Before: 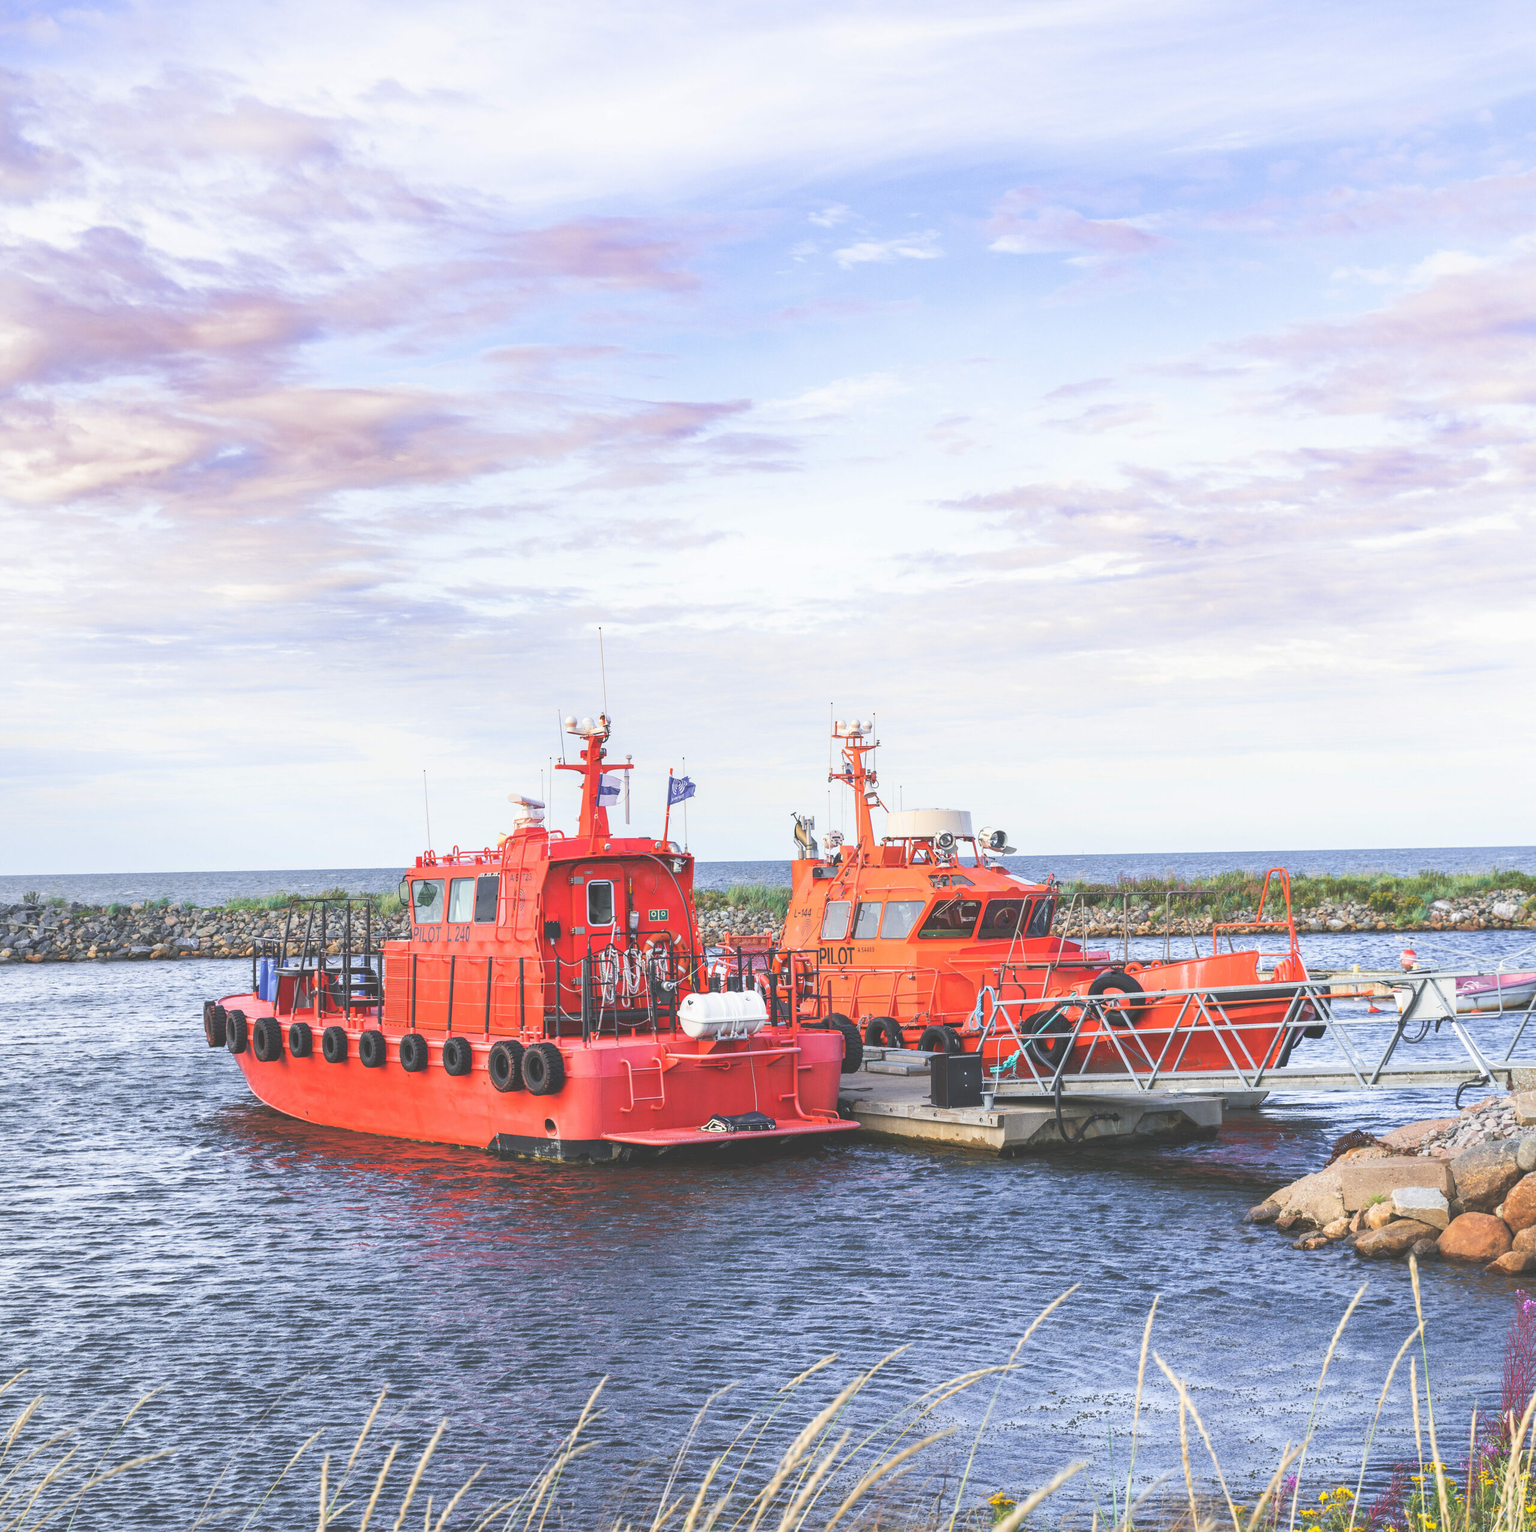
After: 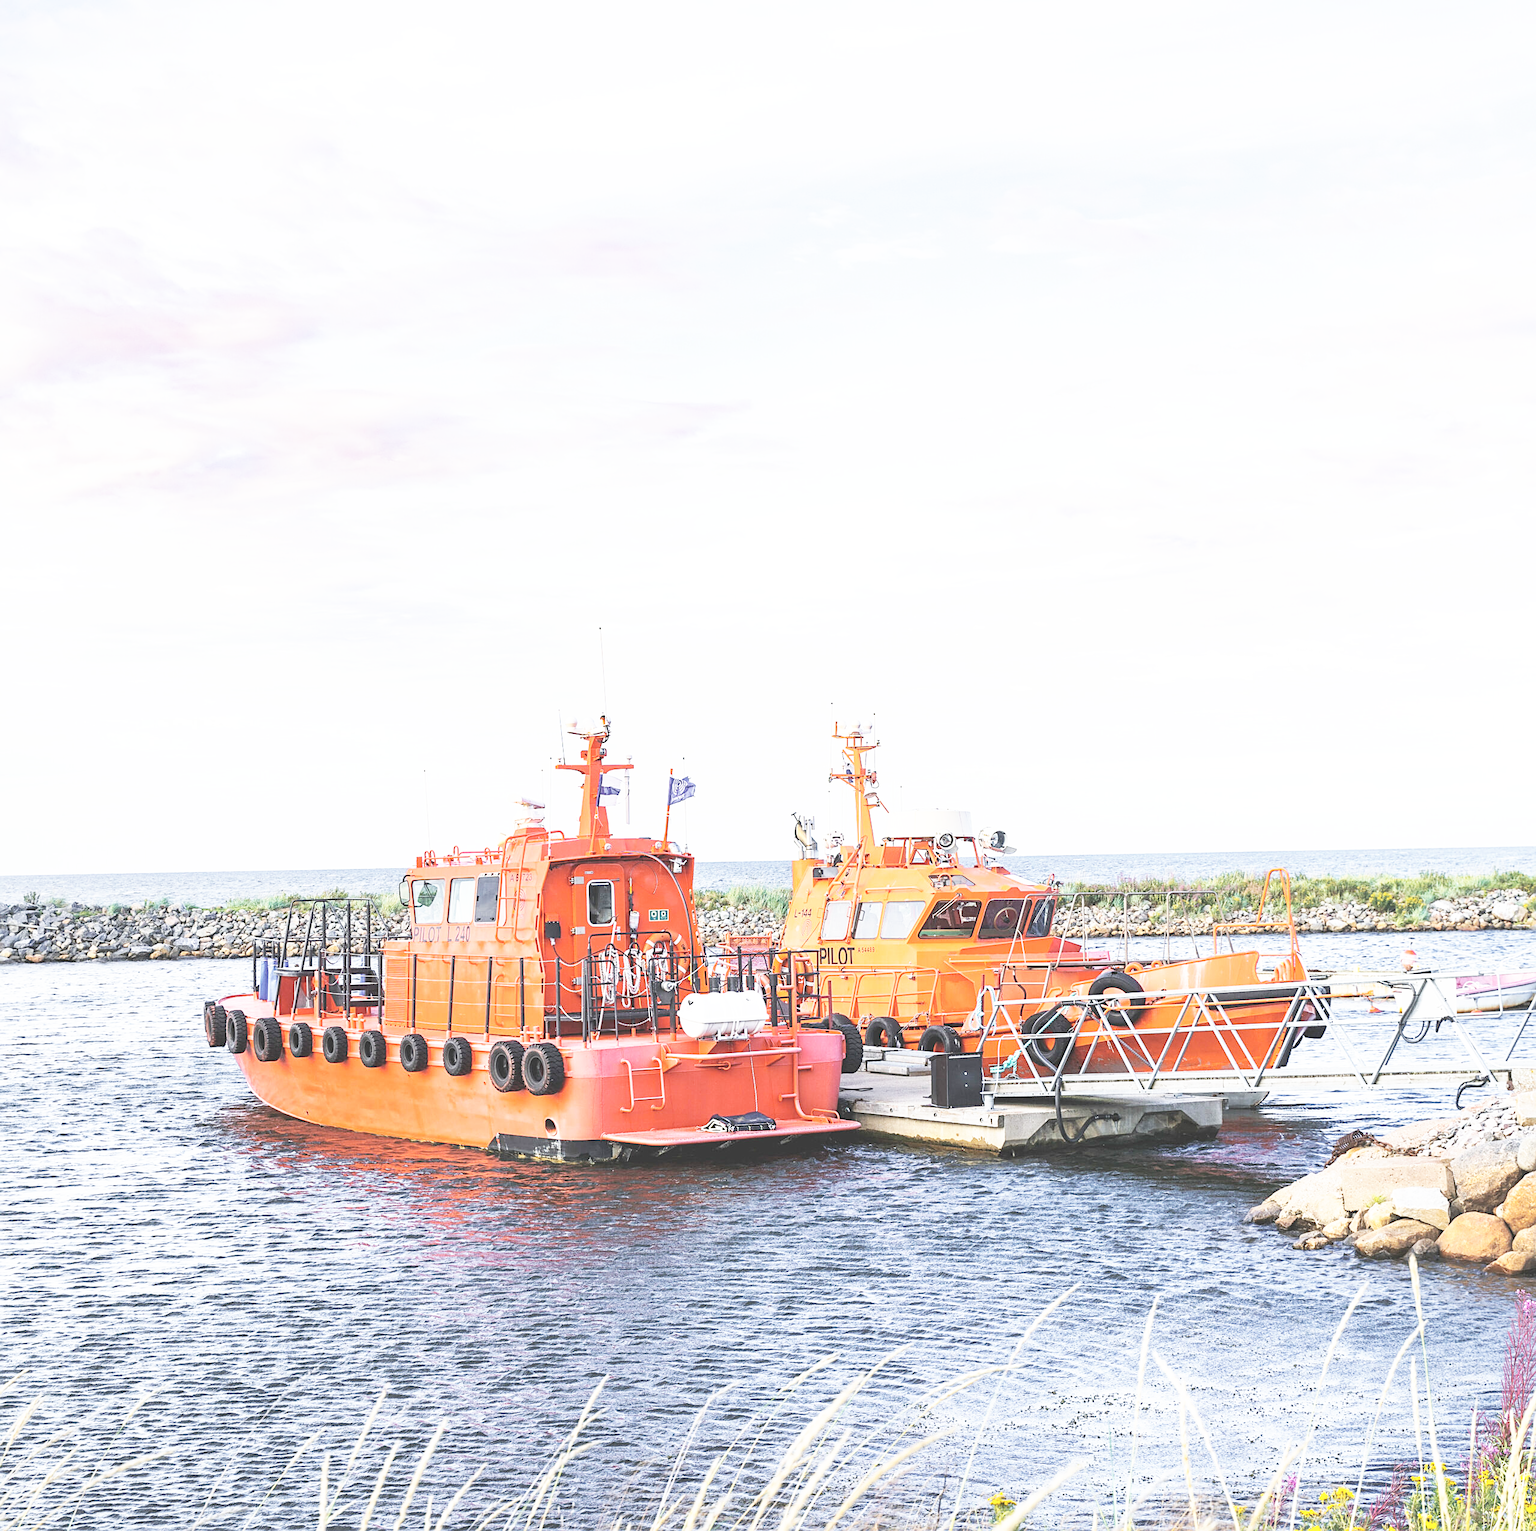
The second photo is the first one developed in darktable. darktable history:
base curve: curves: ch0 [(0, 0) (0.007, 0.004) (0.027, 0.03) (0.046, 0.07) (0.207, 0.54) (0.442, 0.872) (0.673, 0.972) (1, 1)], preserve colors none
contrast brightness saturation: contrast 0.1, saturation -0.36
color balance: output saturation 120%
sharpen: on, module defaults
